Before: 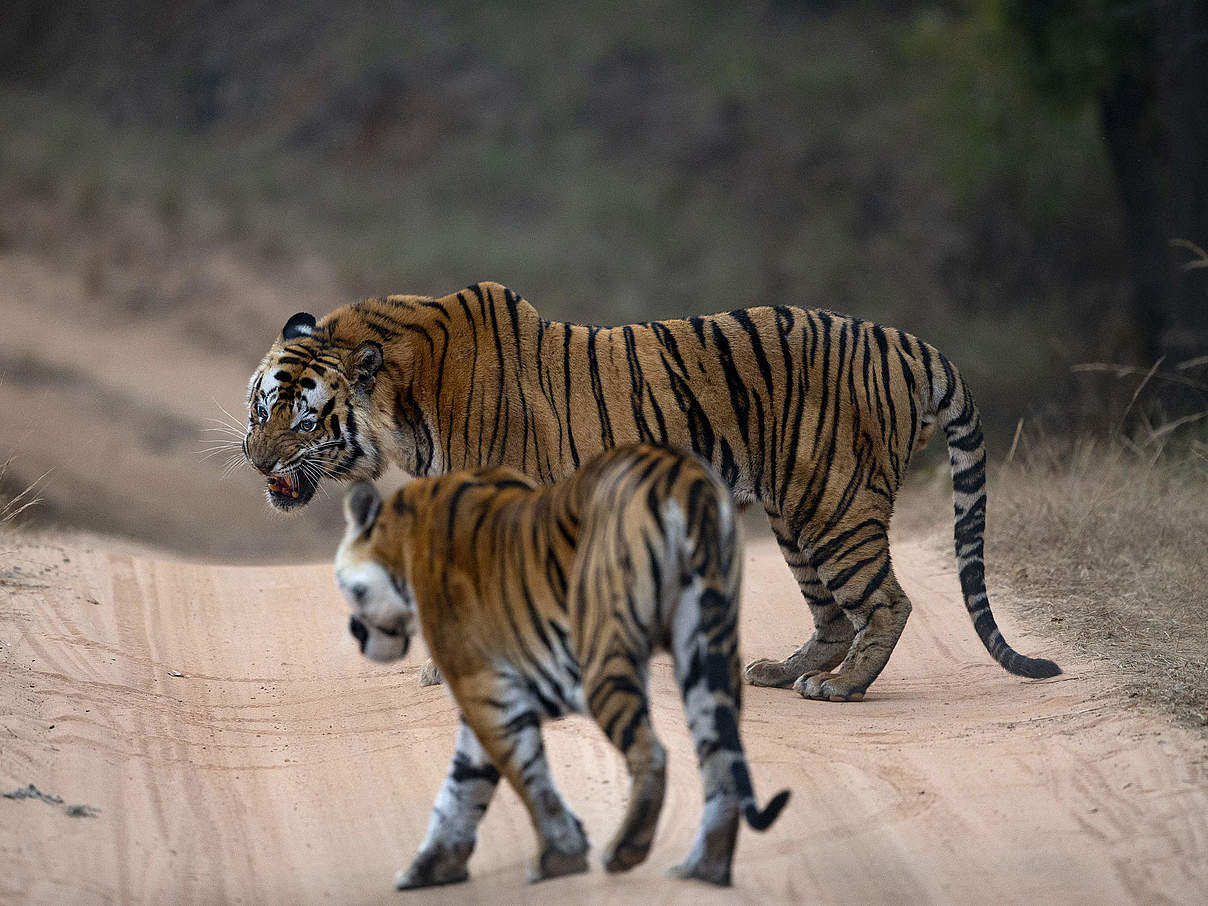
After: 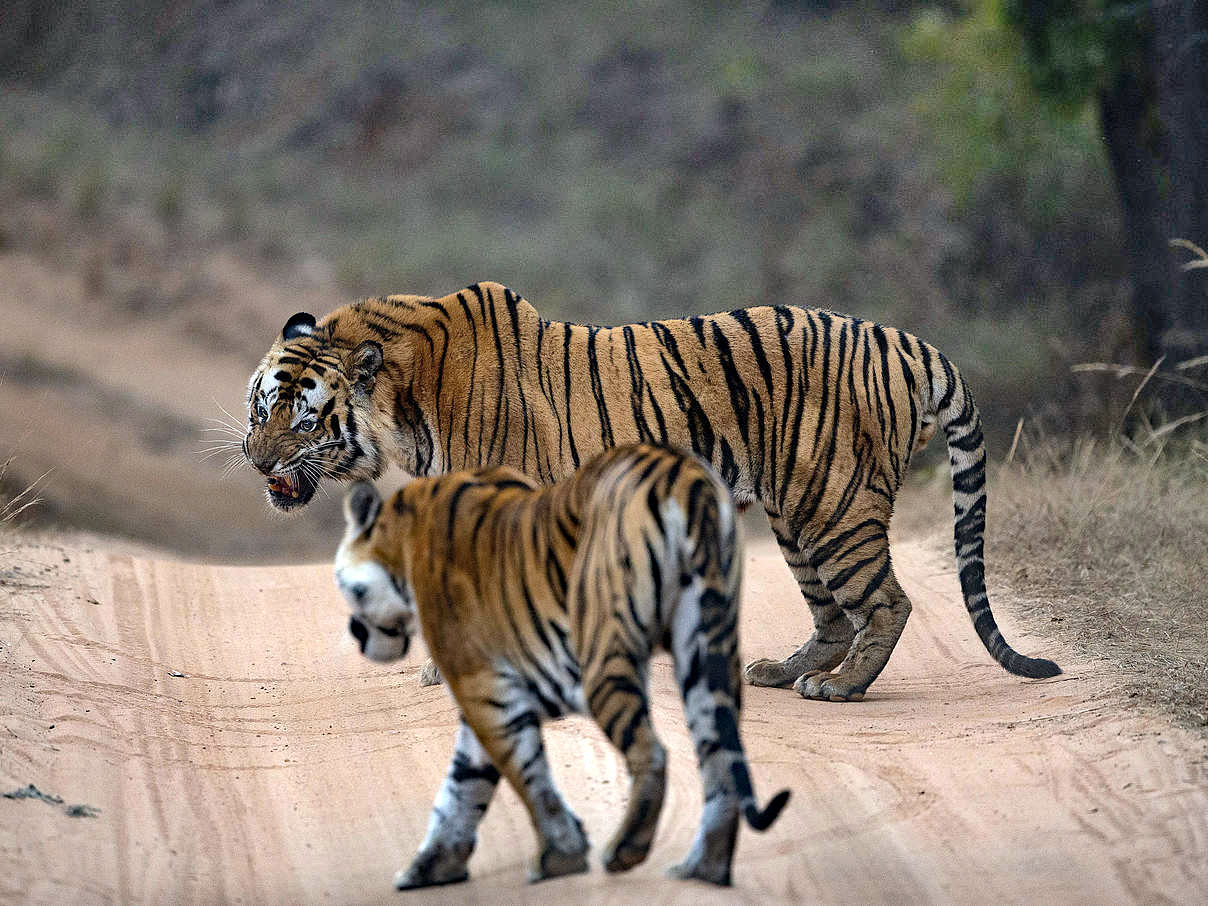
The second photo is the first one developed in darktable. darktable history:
haze removal: strength 0.282, distance 0.256, compatibility mode true, adaptive false
shadows and highlights: radius 109.92, shadows 51.44, white point adjustment 9, highlights -5.9, soften with gaussian
